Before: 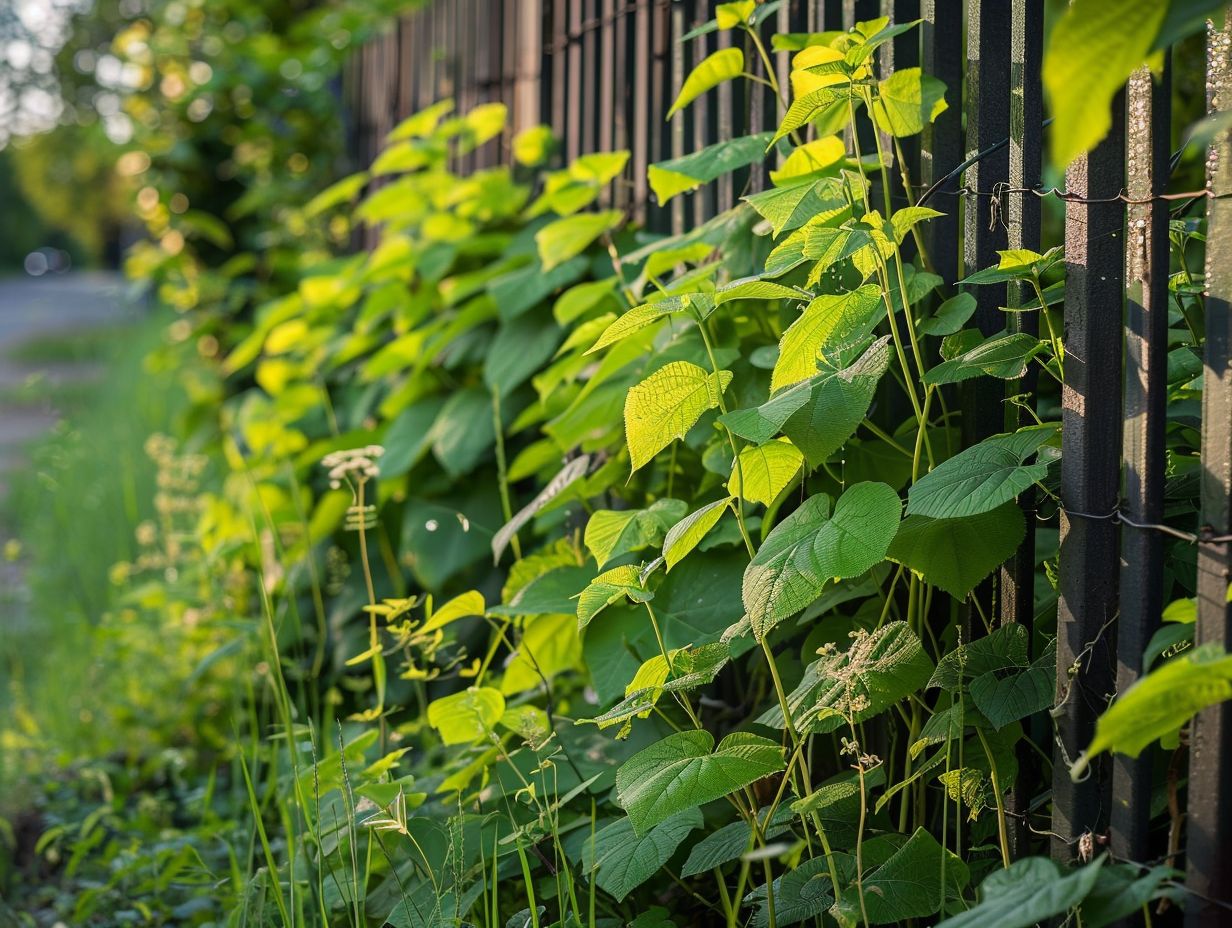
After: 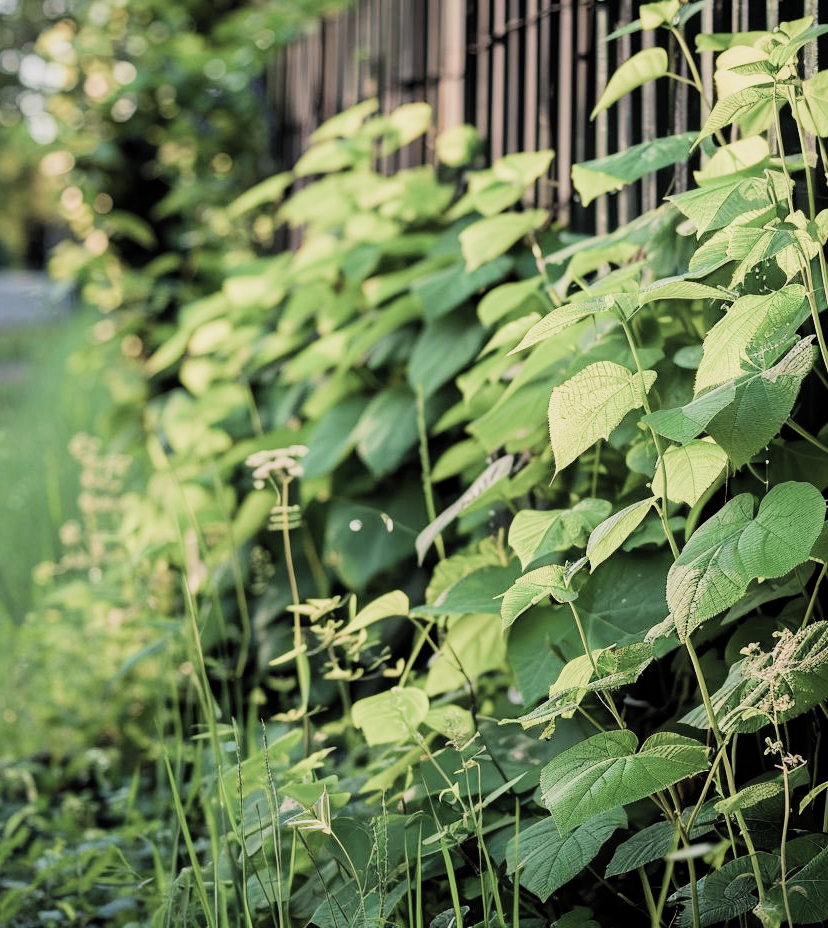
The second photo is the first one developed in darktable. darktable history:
filmic rgb: black relative exposure -5.02 EV, white relative exposure 4 EV, hardness 2.9, contrast 1.298, highlights saturation mix -10.86%, color science v5 (2021), contrast in shadows safe, contrast in highlights safe
crop and rotate: left 6.244%, right 26.533%
exposure: black level correction 0, exposure 0.499 EV, compensate highlight preservation false
